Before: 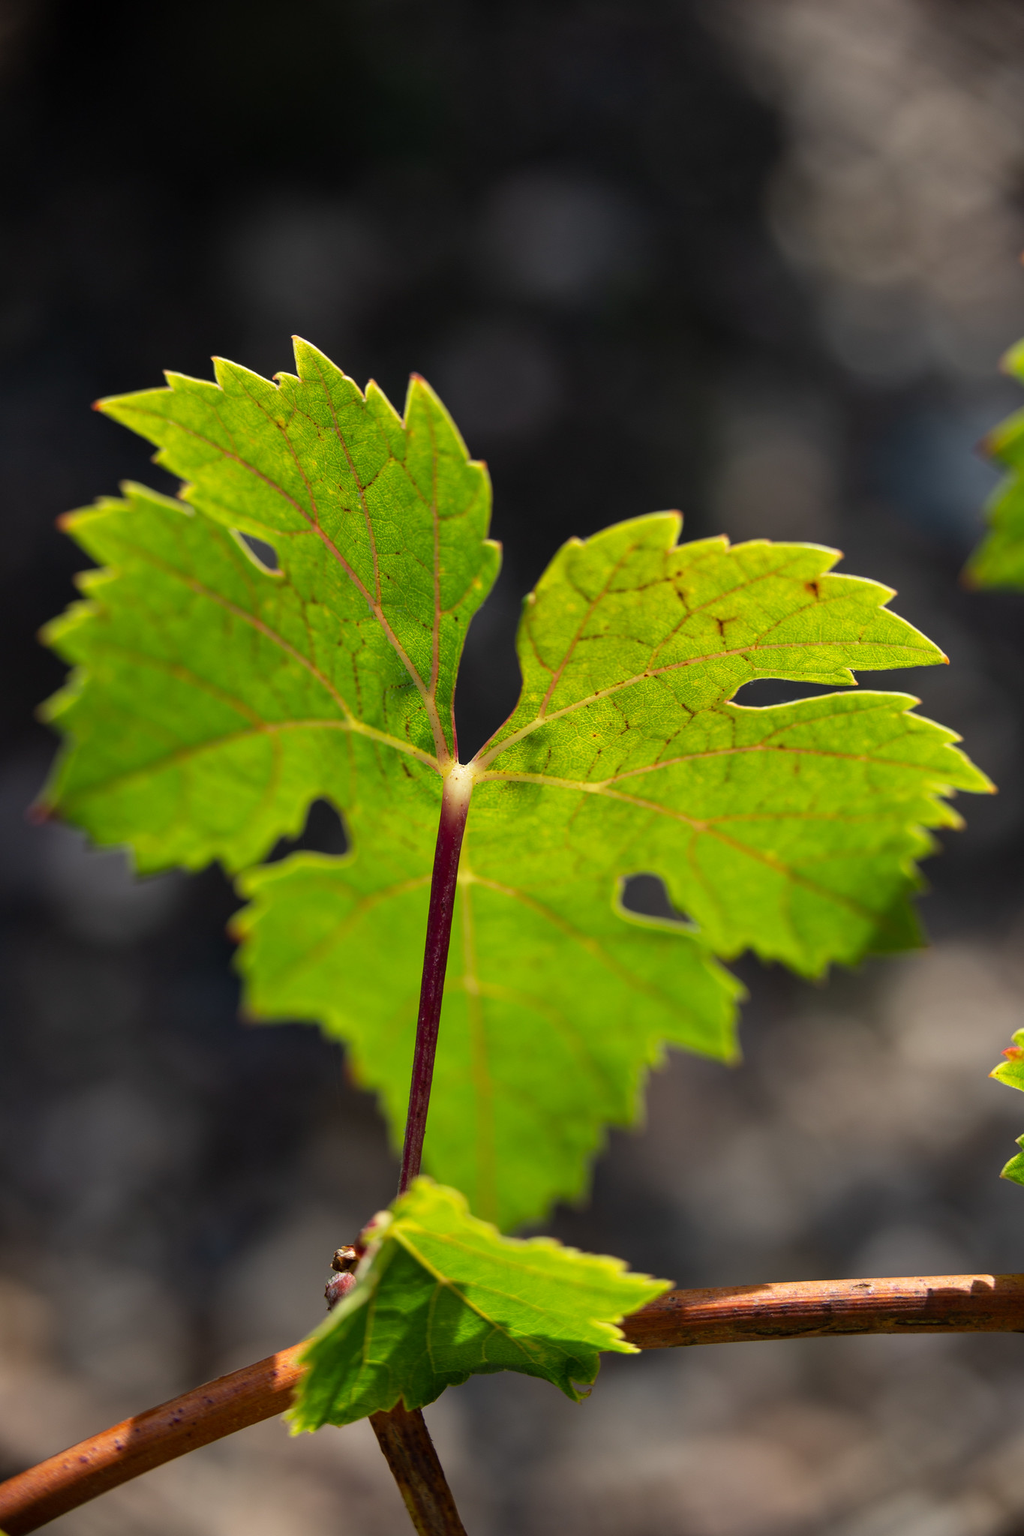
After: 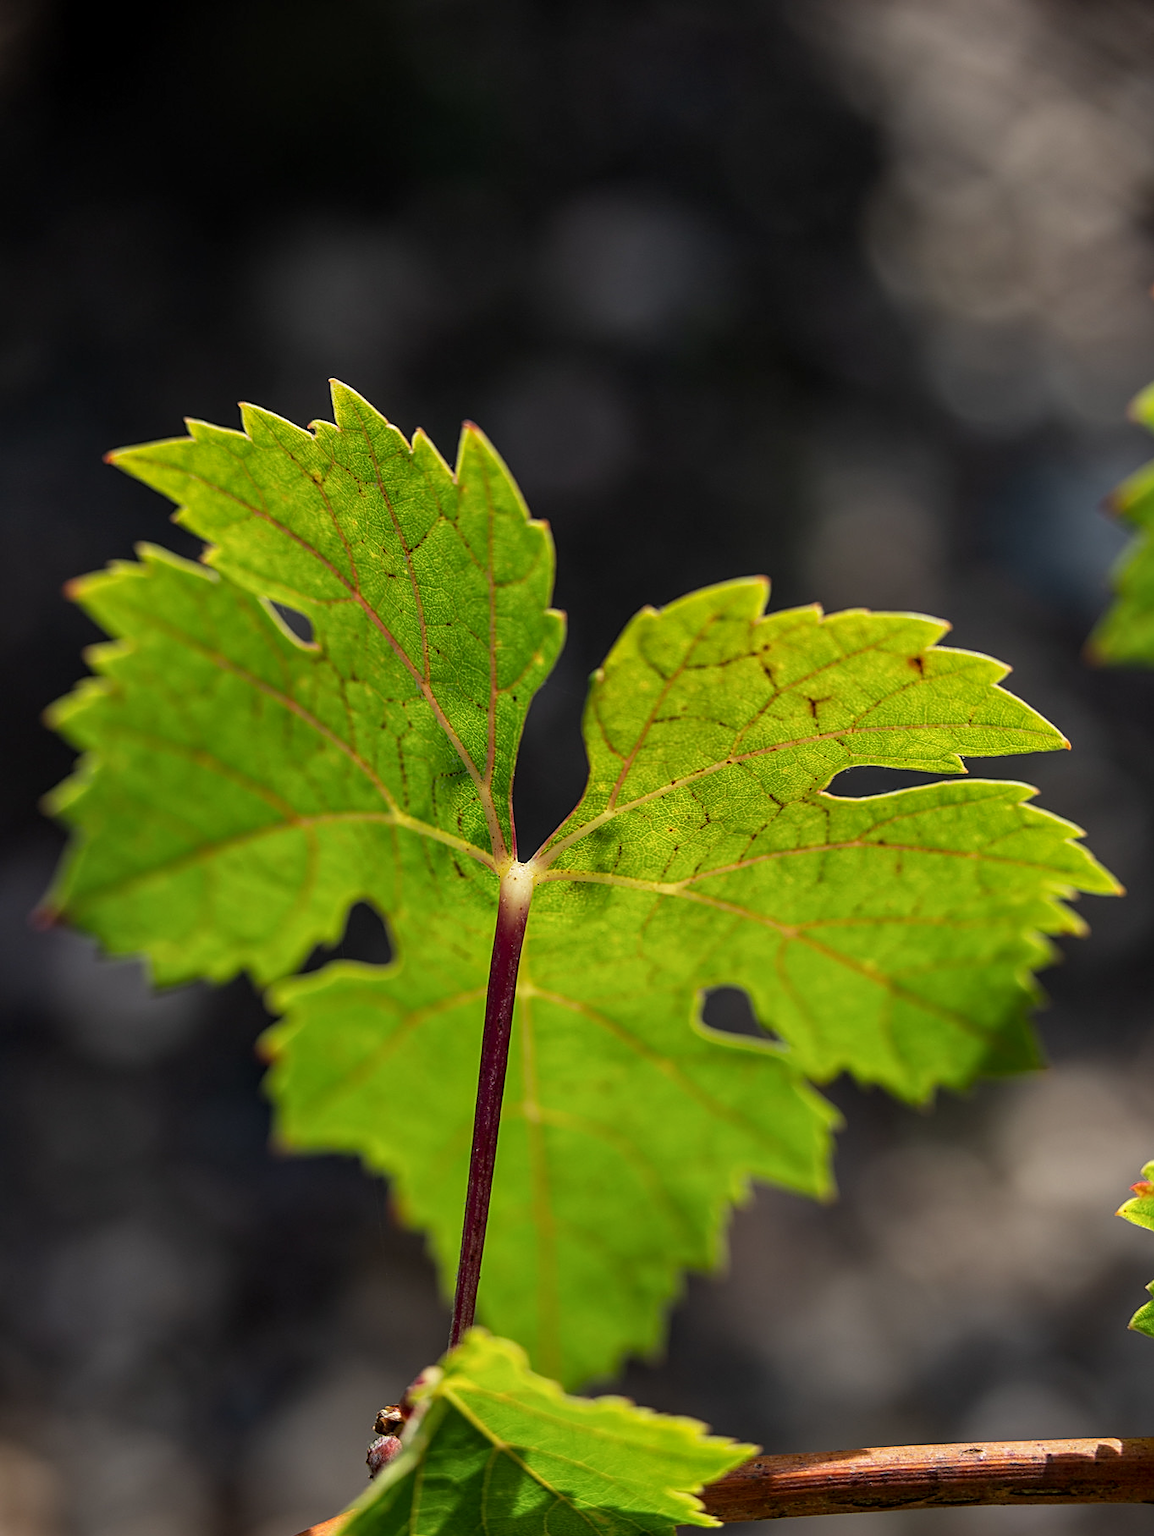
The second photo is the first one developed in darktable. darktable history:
exposure: exposure -0.157 EV, compensate highlight preservation false
crop and rotate: top 0%, bottom 11.347%
sharpen: on, module defaults
local contrast: on, module defaults
